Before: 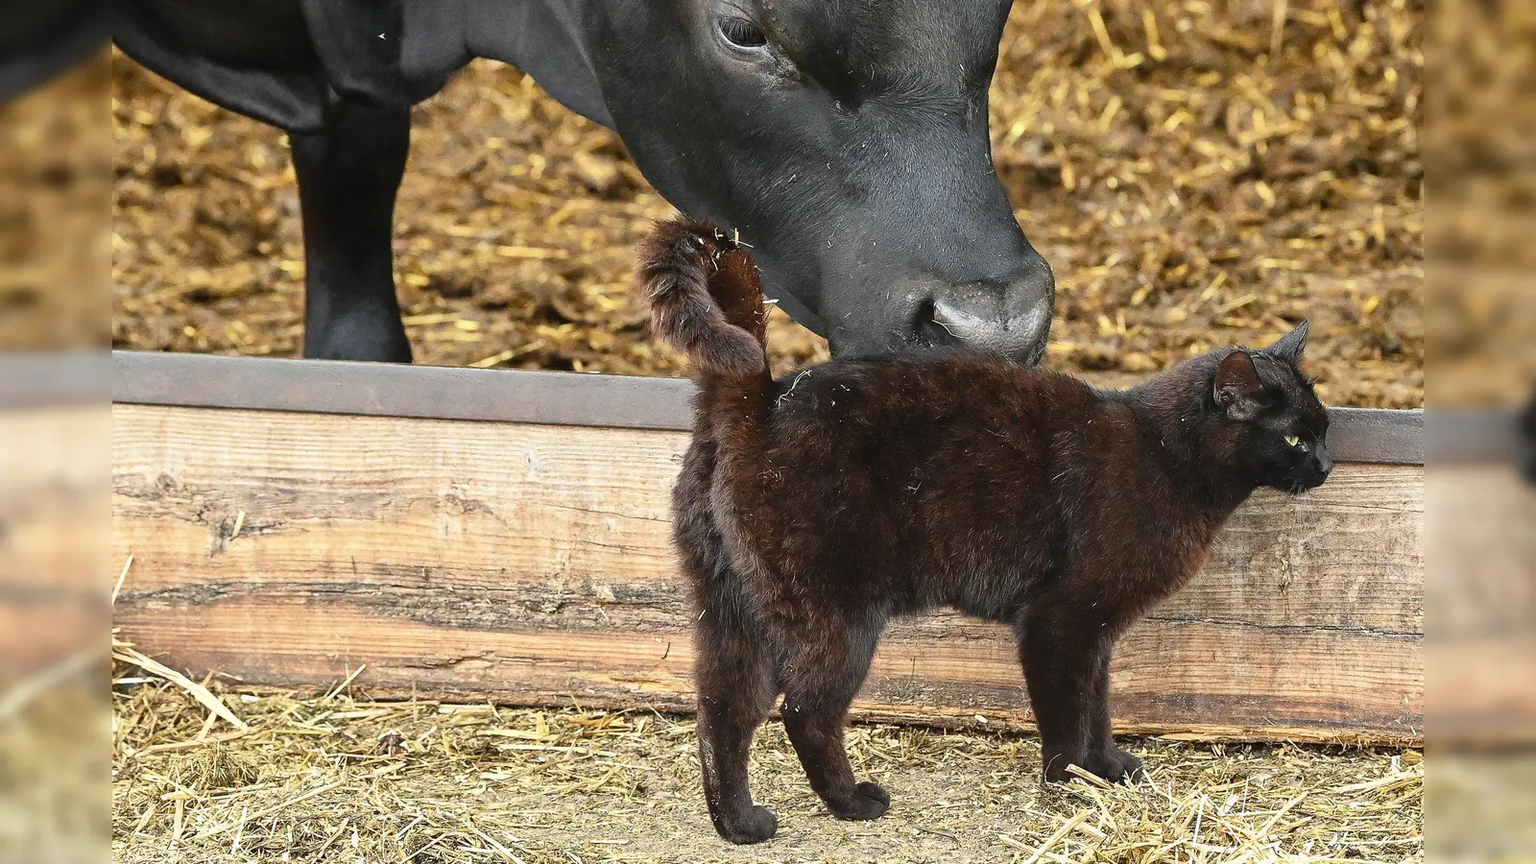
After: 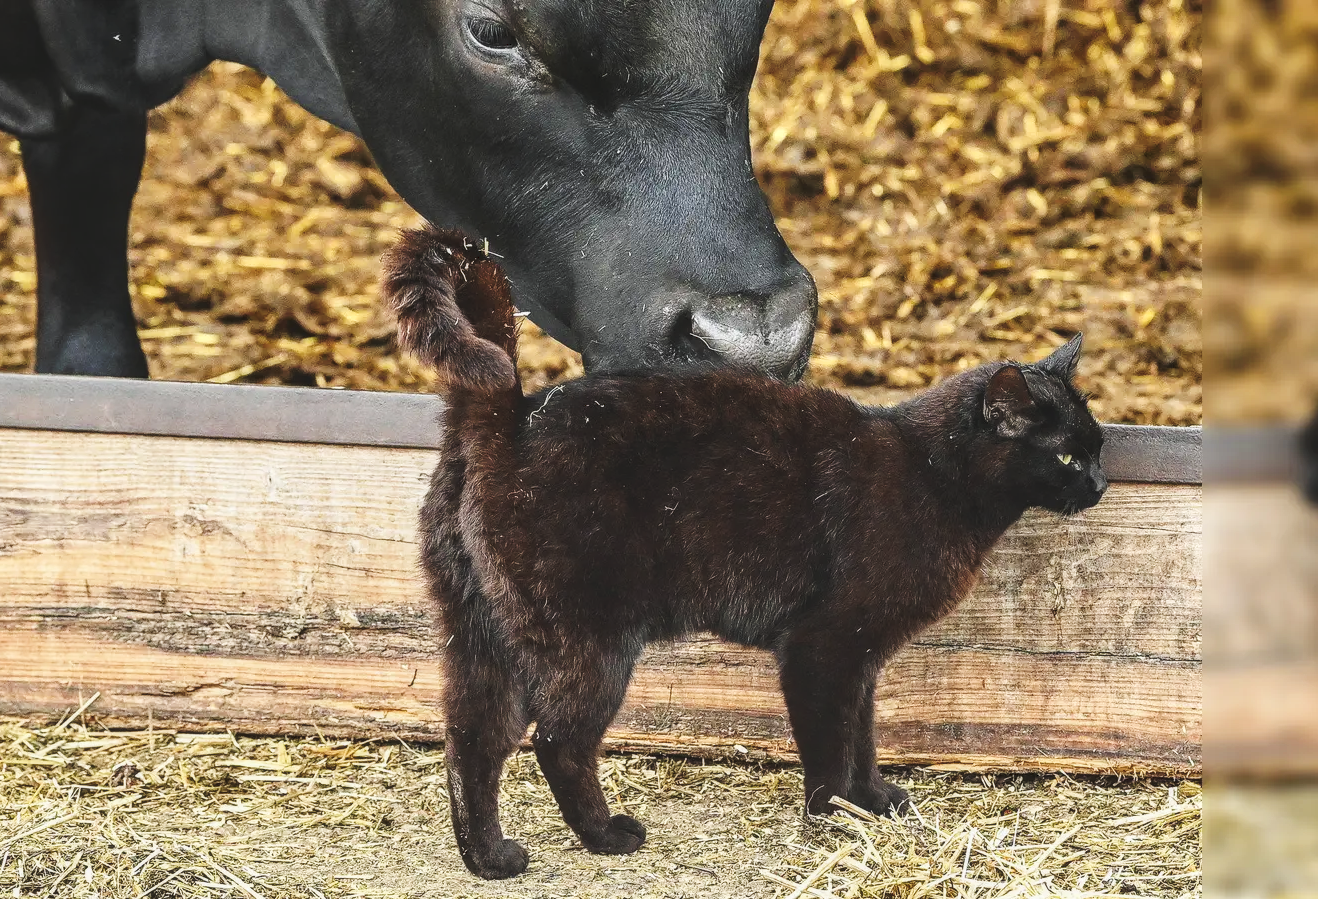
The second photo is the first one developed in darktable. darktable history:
crop: left 17.582%, bottom 0.031%
local contrast: on, module defaults
exposure: exposure -0.153 EV, compensate highlight preservation false
tone curve: curves: ch0 [(0, 0) (0.003, 0.077) (0.011, 0.089) (0.025, 0.105) (0.044, 0.122) (0.069, 0.134) (0.1, 0.151) (0.136, 0.171) (0.177, 0.198) (0.224, 0.23) (0.277, 0.273) (0.335, 0.343) (0.399, 0.422) (0.468, 0.508) (0.543, 0.601) (0.623, 0.695) (0.709, 0.782) (0.801, 0.866) (0.898, 0.934) (1, 1)], preserve colors none
